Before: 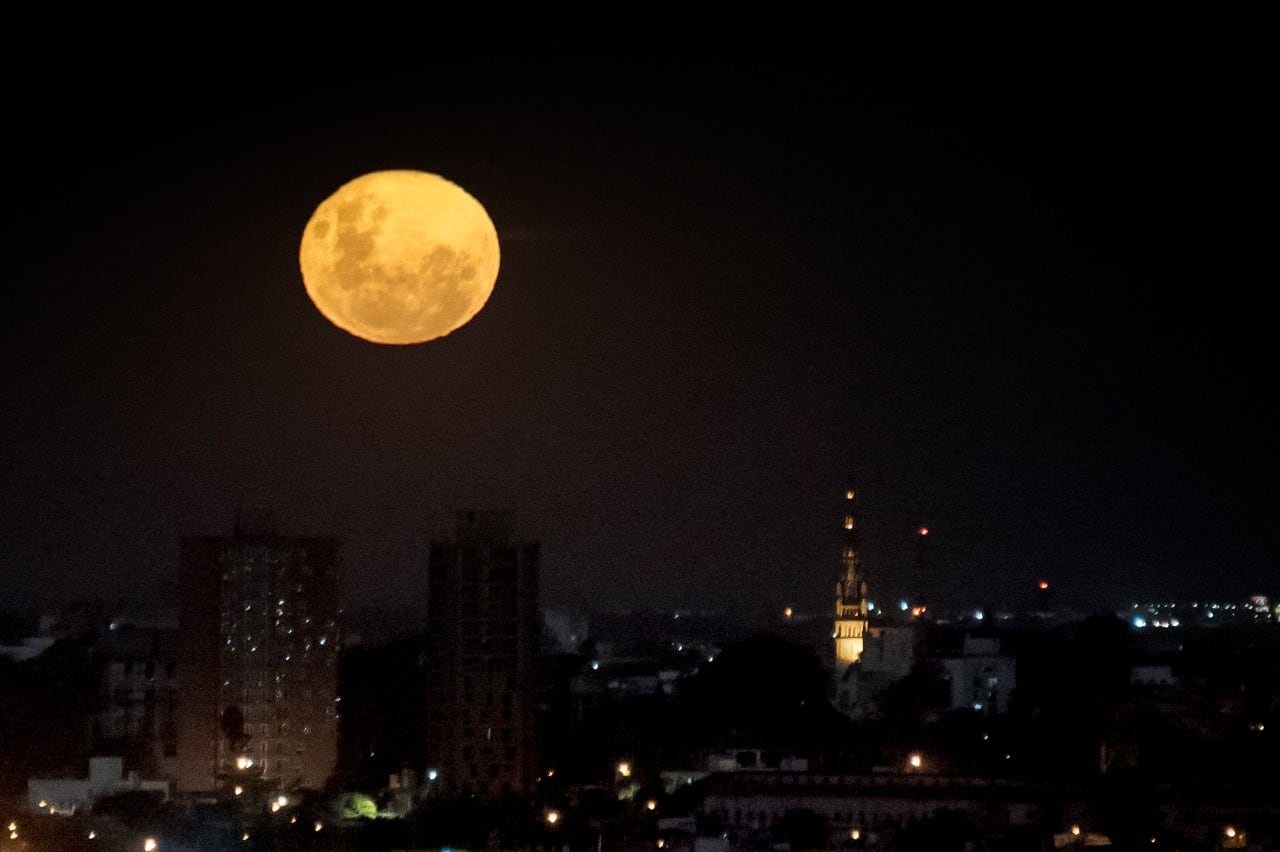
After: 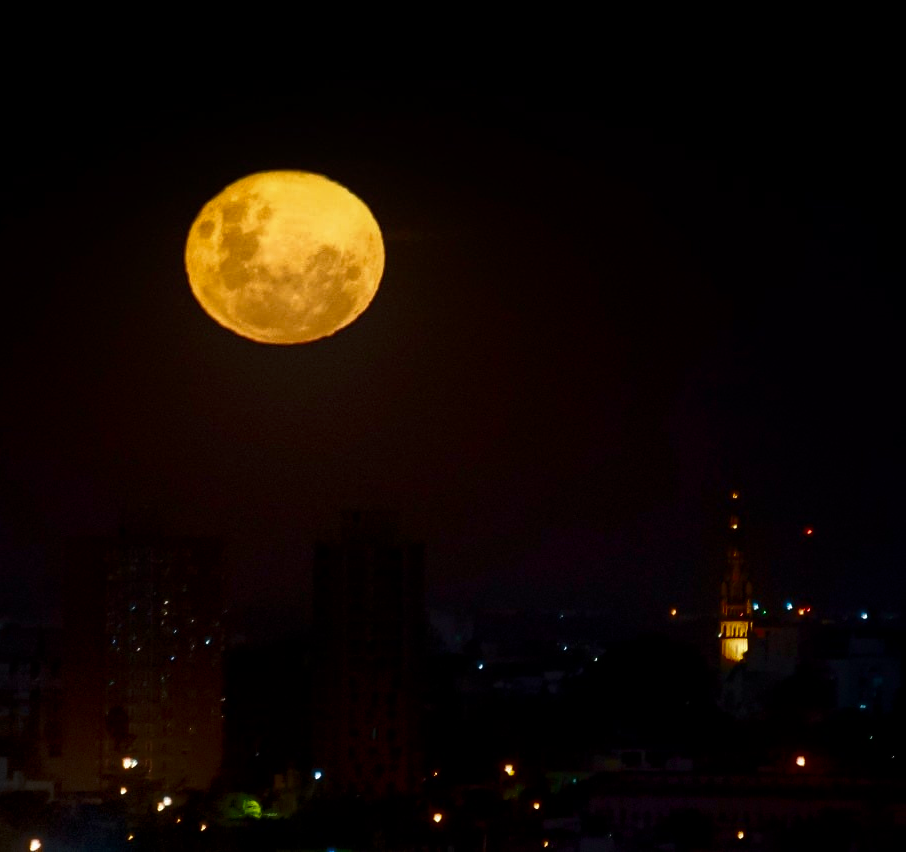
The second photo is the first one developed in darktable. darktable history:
local contrast: mode bilateral grid, contrast 20, coarseness 49, detail 120%, midtone range 0.2
shadows and highlights: shadows -54.44, highlights 85.65, highlights color adjustment 52.09%, soften with gaussian
crop and rotate: left 9.042%, right 20.107%
